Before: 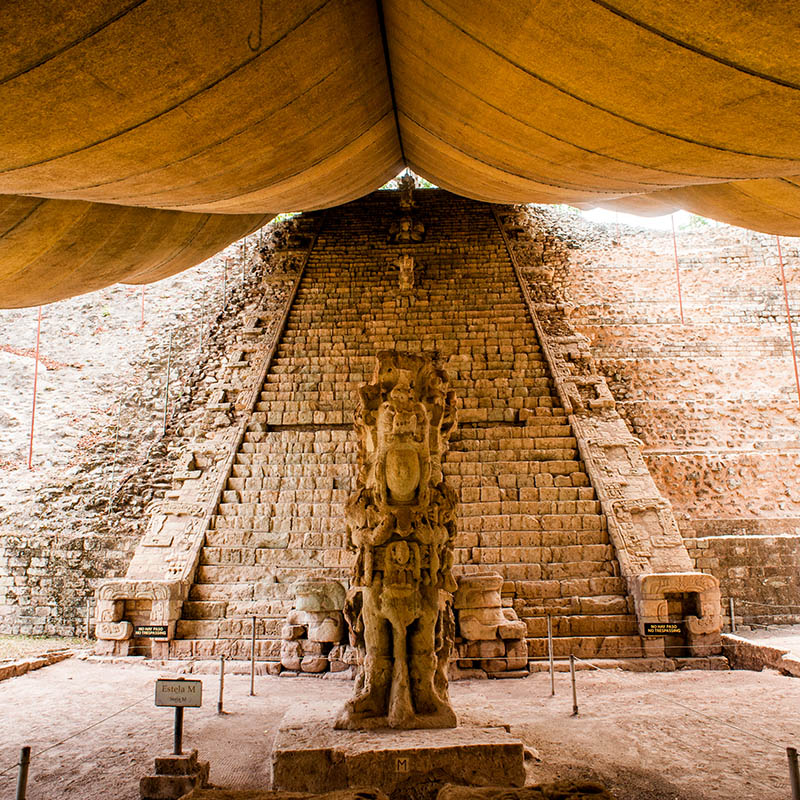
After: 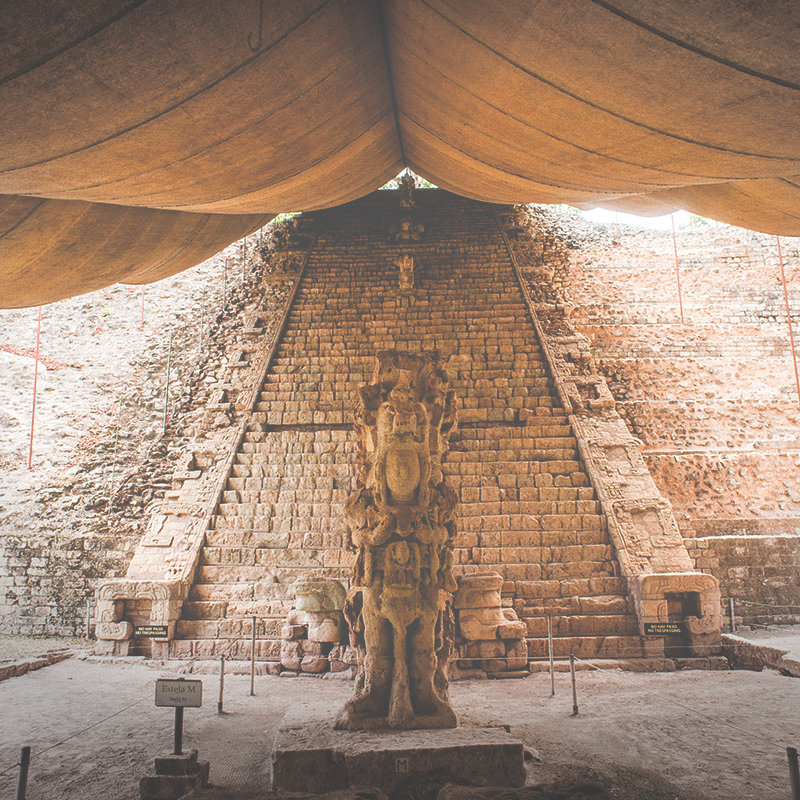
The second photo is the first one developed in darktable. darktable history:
exposure: black level correction -0.086, compensate exposure bias true, compensate highlight preservation false
vignetting: fall-off start 100.91%, center (0.038, -0.096), width/height ratio 1.323
